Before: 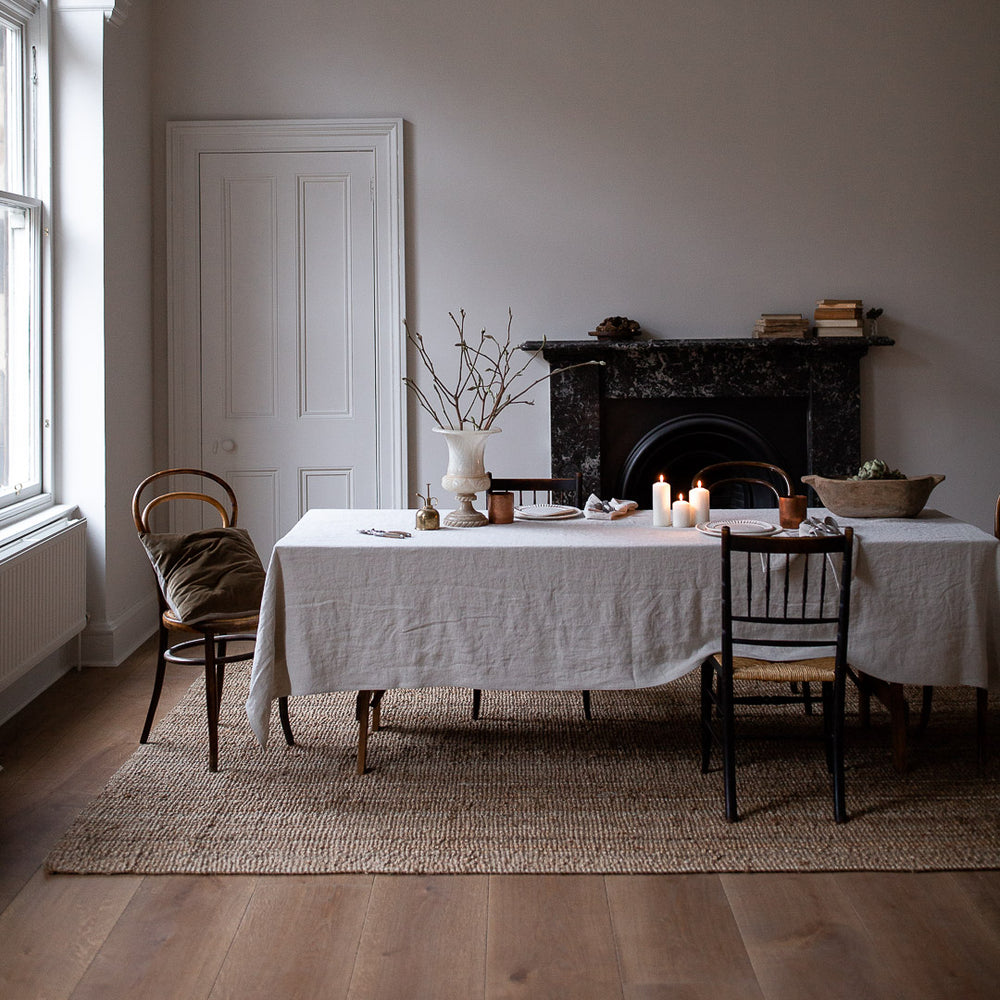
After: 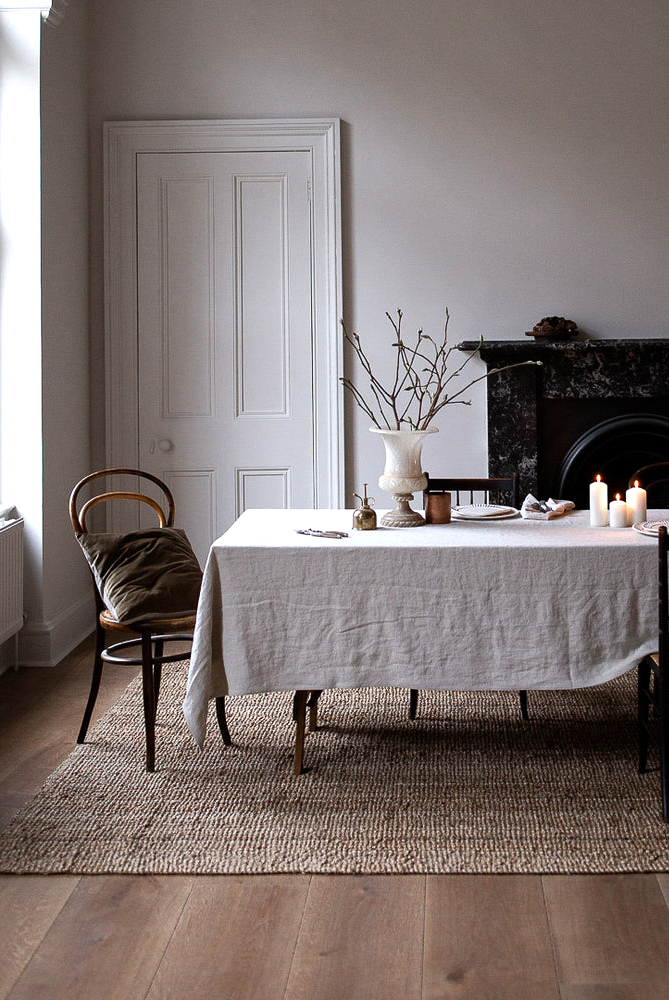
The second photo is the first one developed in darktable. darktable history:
crop and rotate: left 6.331%, right 26.684%
tone equalizer: -8 EV -0.447 EV, -7 EV -0.416 EV, -6 EV -0.335 EV, -5 EV -0.185 EV, -3 EV 0.197 EV, -2 EV 0.337 EV, -1 EV 0.385 EV, +0 EV 0.419 EV, edges refinement/feathering 500, mask exposure compensation -1.57 EV, preserve details no
